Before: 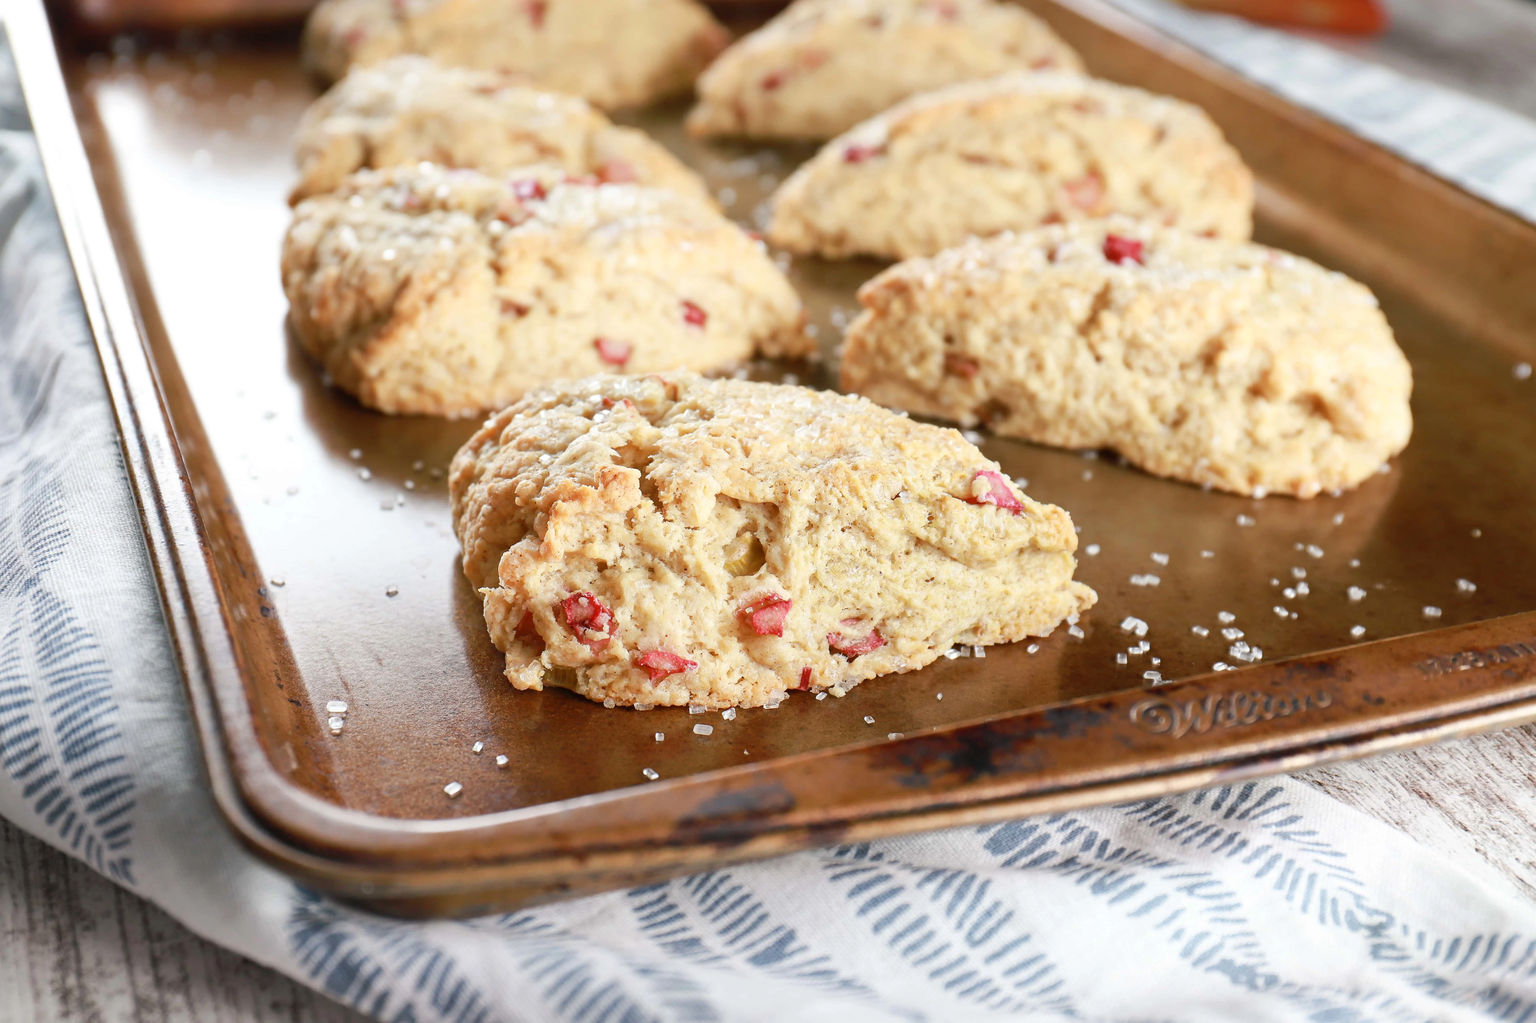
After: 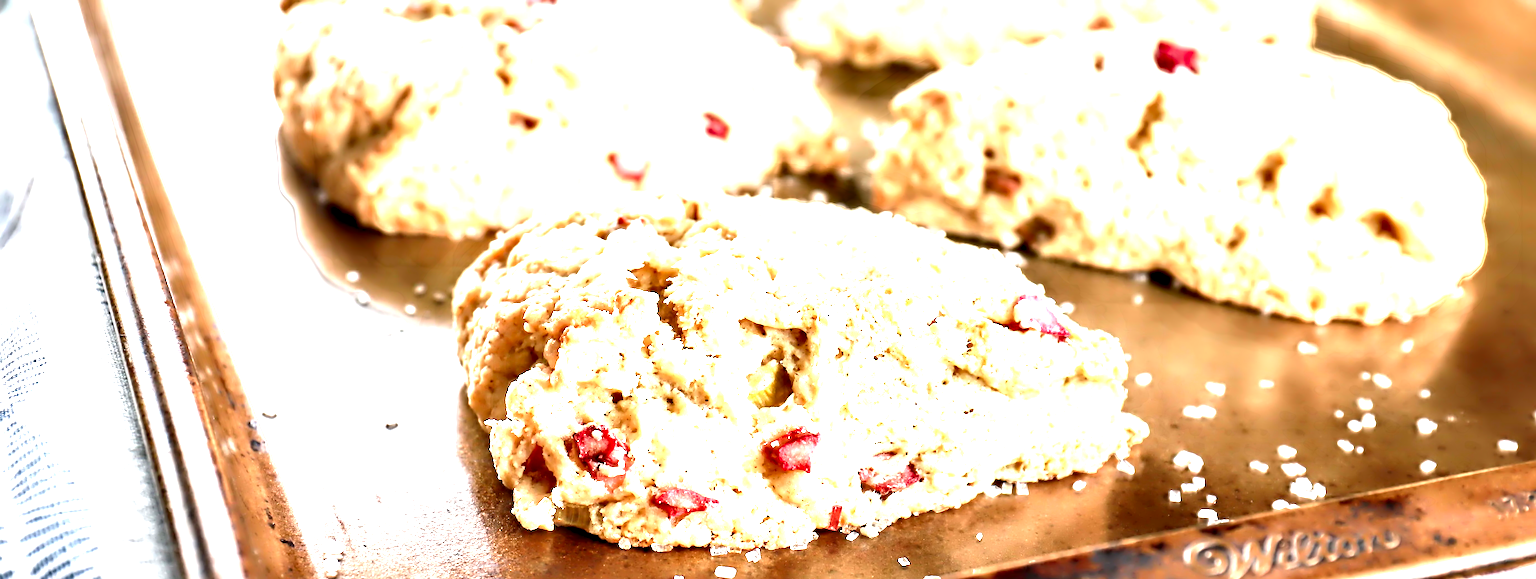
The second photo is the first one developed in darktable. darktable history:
exposure: black level correction 0, exposure 1.745 EV, compensate exposure bias true, compensate highlight preservation false
contrast equalizer: octaves 7, y [[0.783, 0.666, 0.575, 0.77, 0.556, 0.501], [0.5 ×6], [0.5 ×6], [0, 0.02, 0.272, 0.399, 0.062, 0], [0 ×6]]
crop: left 1.773%, top 19.219%, right 5.016%, bottom 27.982%
